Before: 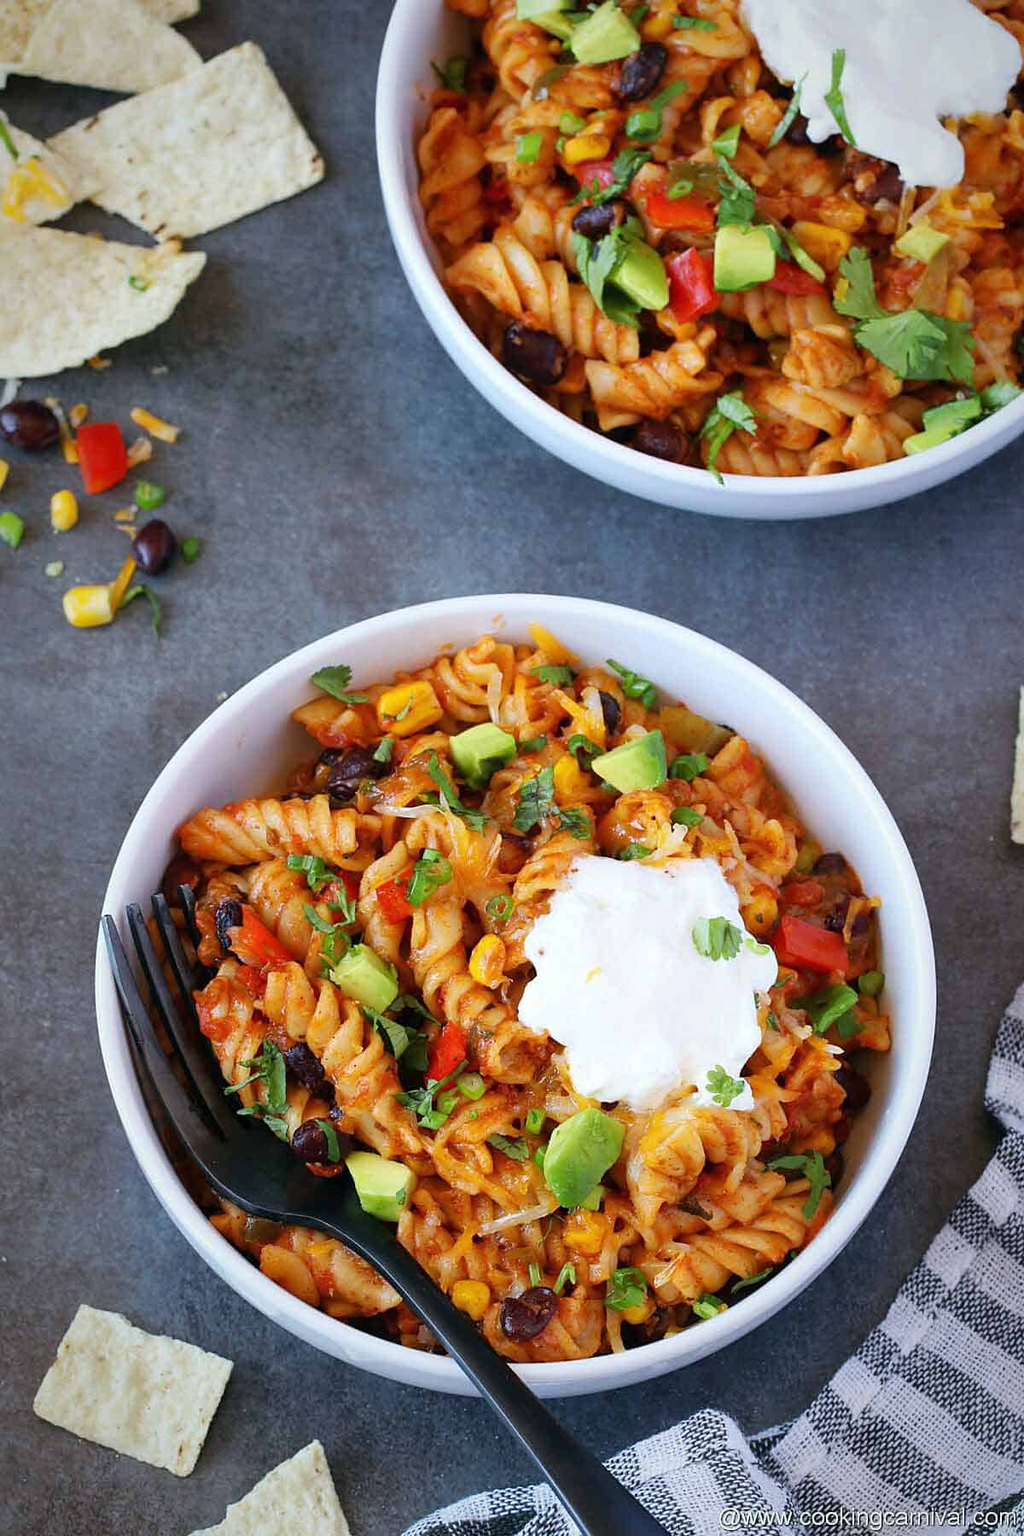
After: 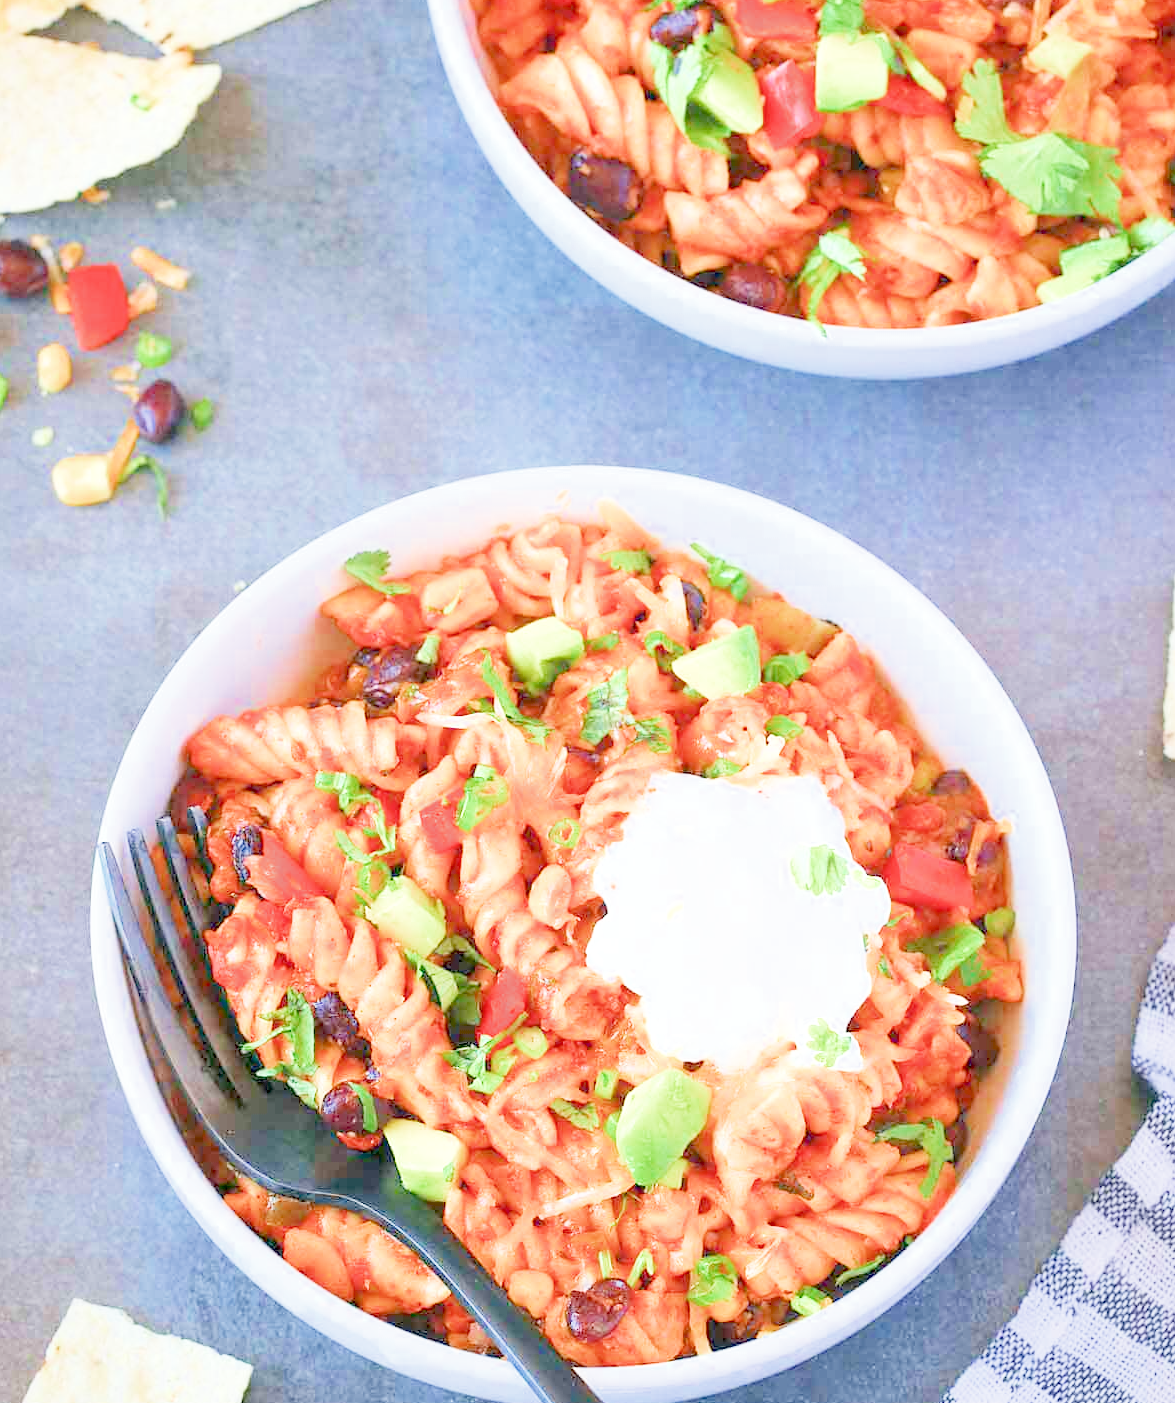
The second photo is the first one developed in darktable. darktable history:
crop and rotate: left 1.814%, top 12.818%, right 0.25%, bottom 9.225%
exposure: exposure 0.785 EV, compensate highlight preservation false
filmic rgb: middle gray luminance 2.5%, black relative exposure -10 EV, white relative exposure 7 EV, threshold 6 EV, dynamic range scaling 10%, target black luminance 0%, hardness 3.19, latitude 44.39%, contrast 0.682, highlights saturation mix 5%, shadows ↔ highlights balance 13.63%, add noise in highlights 0, color science v3 (2019), use custom middle-gray values true, iterations of high-quality reconstruction 0, contrast in highlights soft, enable highlight reconstruction true
